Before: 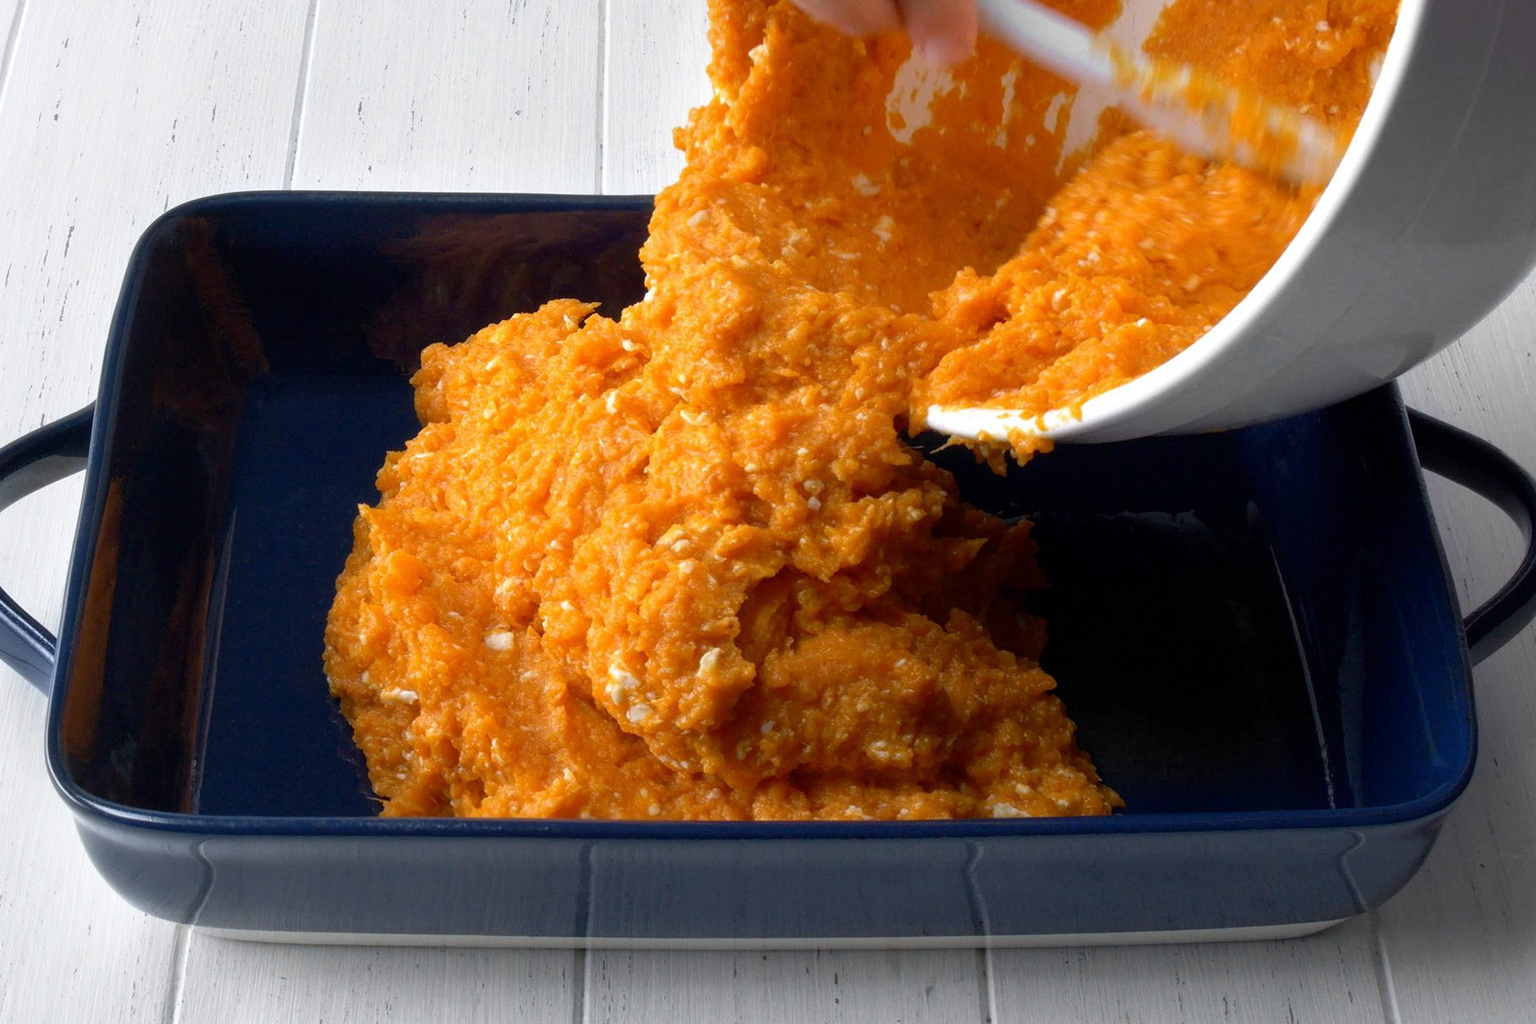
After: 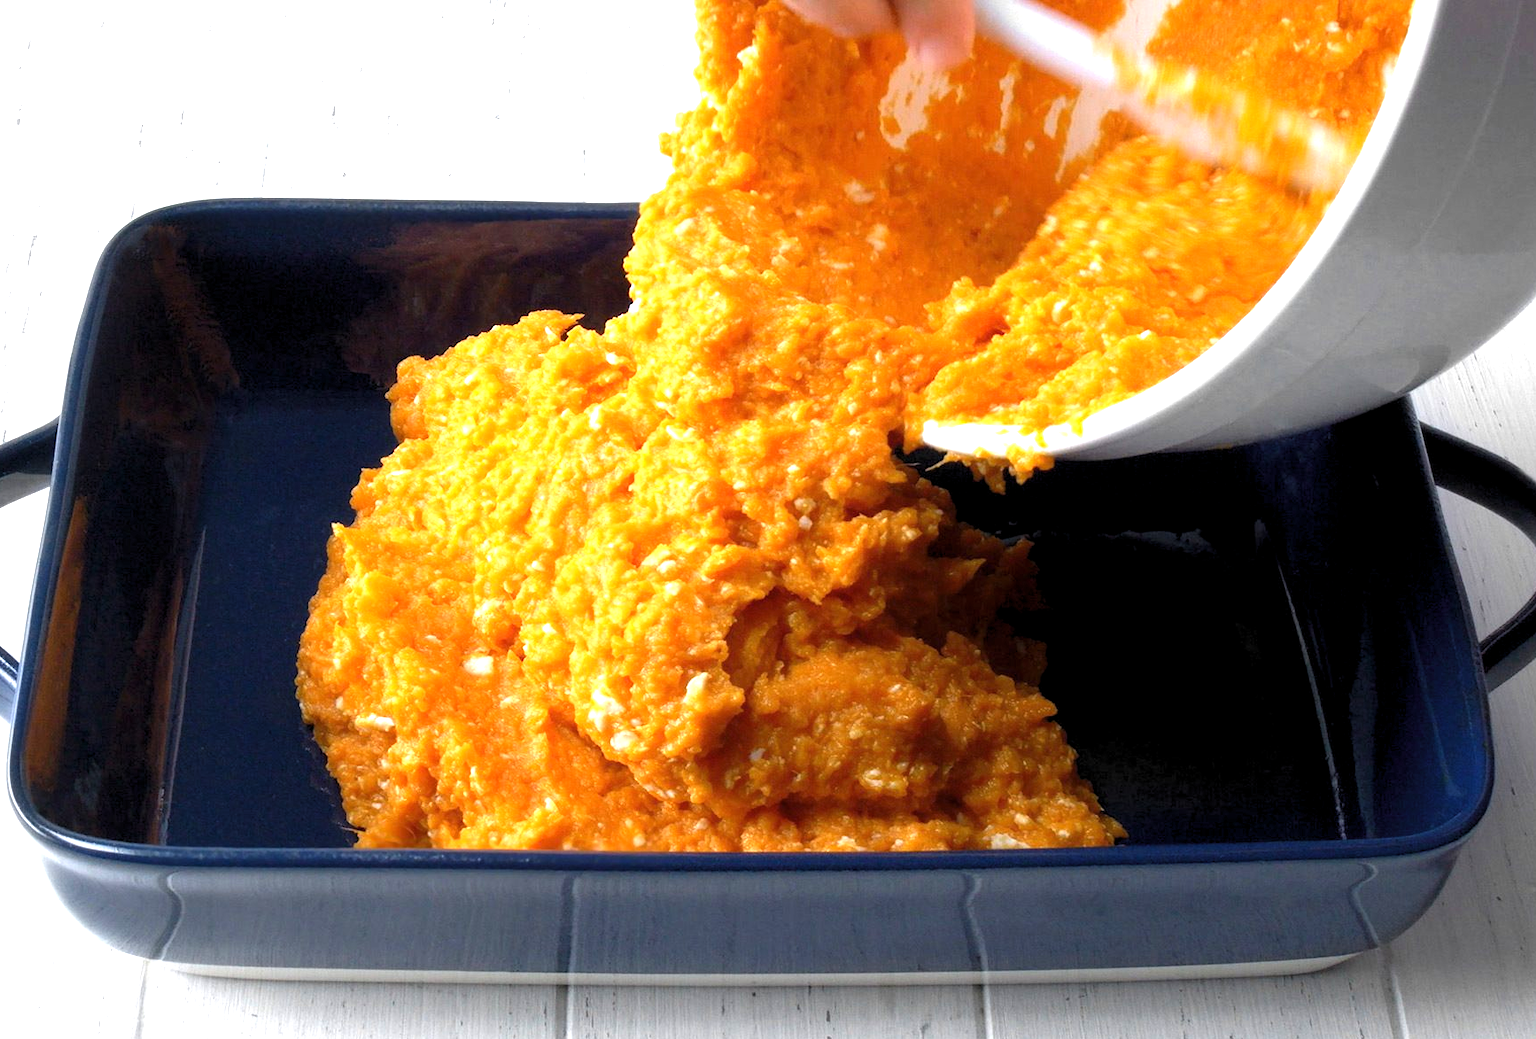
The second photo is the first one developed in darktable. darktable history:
levels: levels [0.031, 0.5, 0.969]
crop and rotate: left 2.536%, right 1.107%, bottom 2.246%
exposure: black level correction 0, exposure 1 EV, compensate exposure bias true, compensate highlight preservation false
